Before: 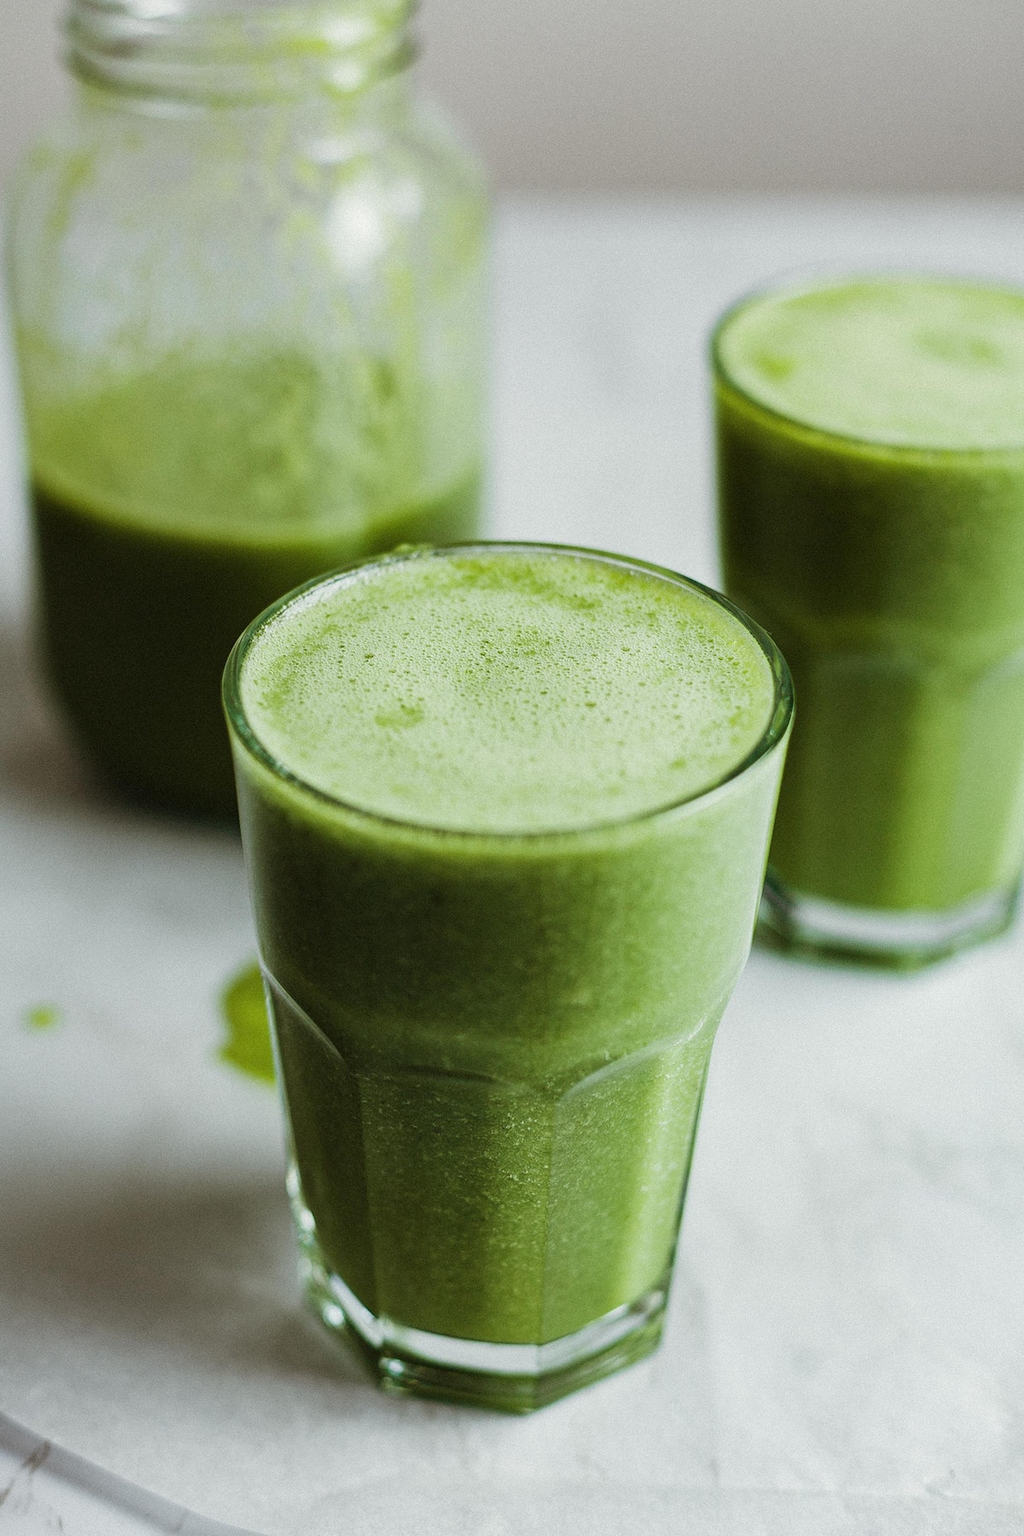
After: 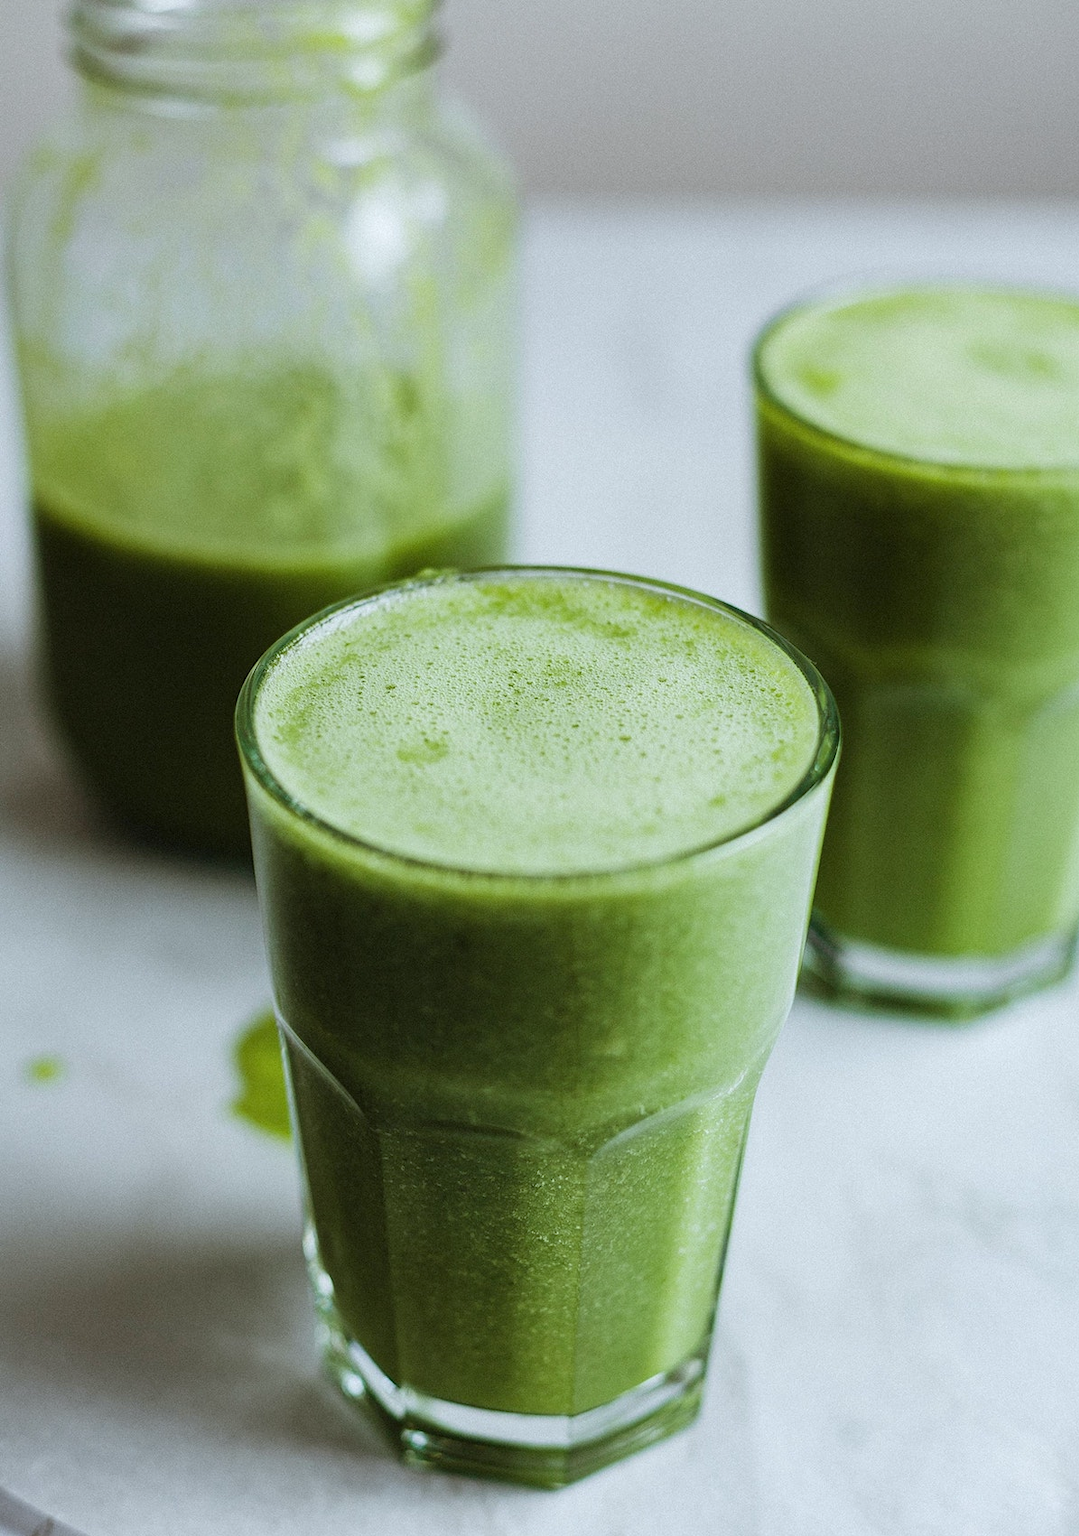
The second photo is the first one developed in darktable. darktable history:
crop: top 0.448%, right 0.264%, bottom 5.045%
white balance: red 0.967, blue 1.049
